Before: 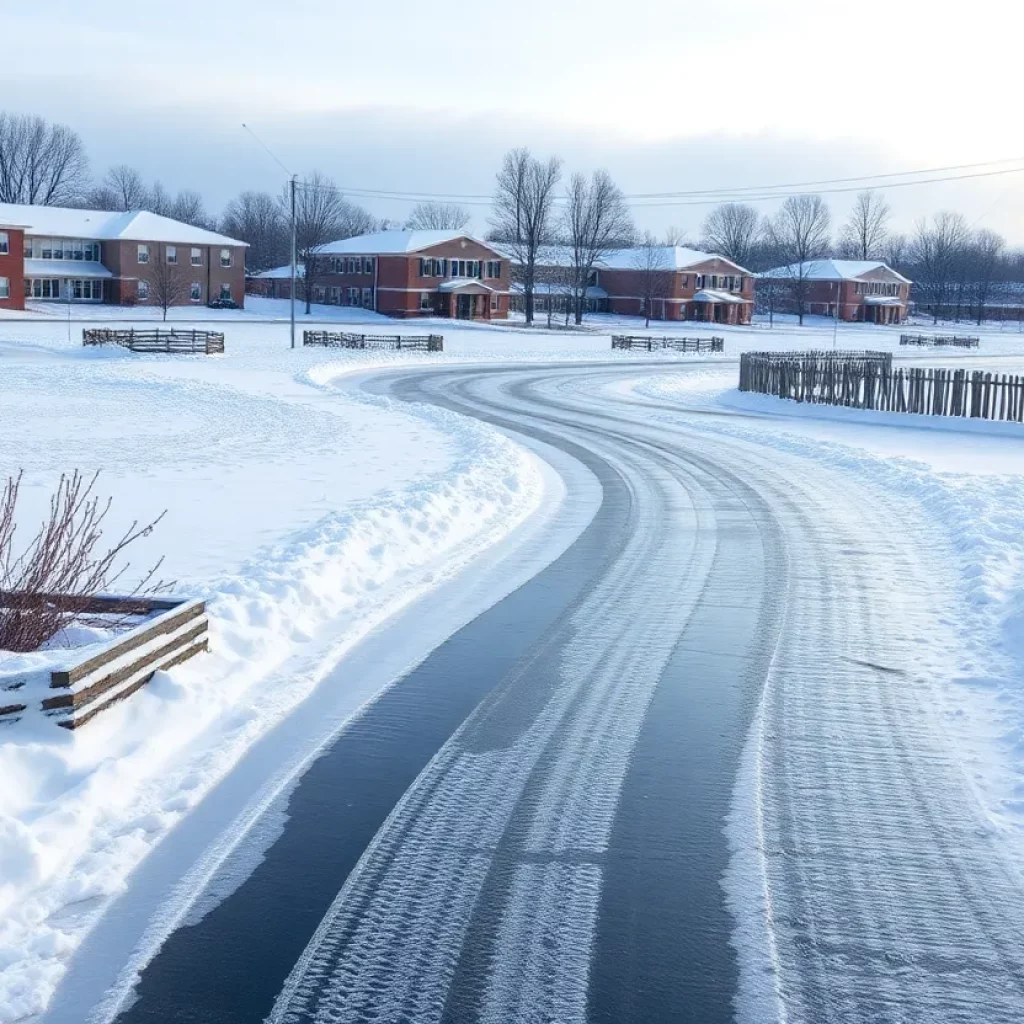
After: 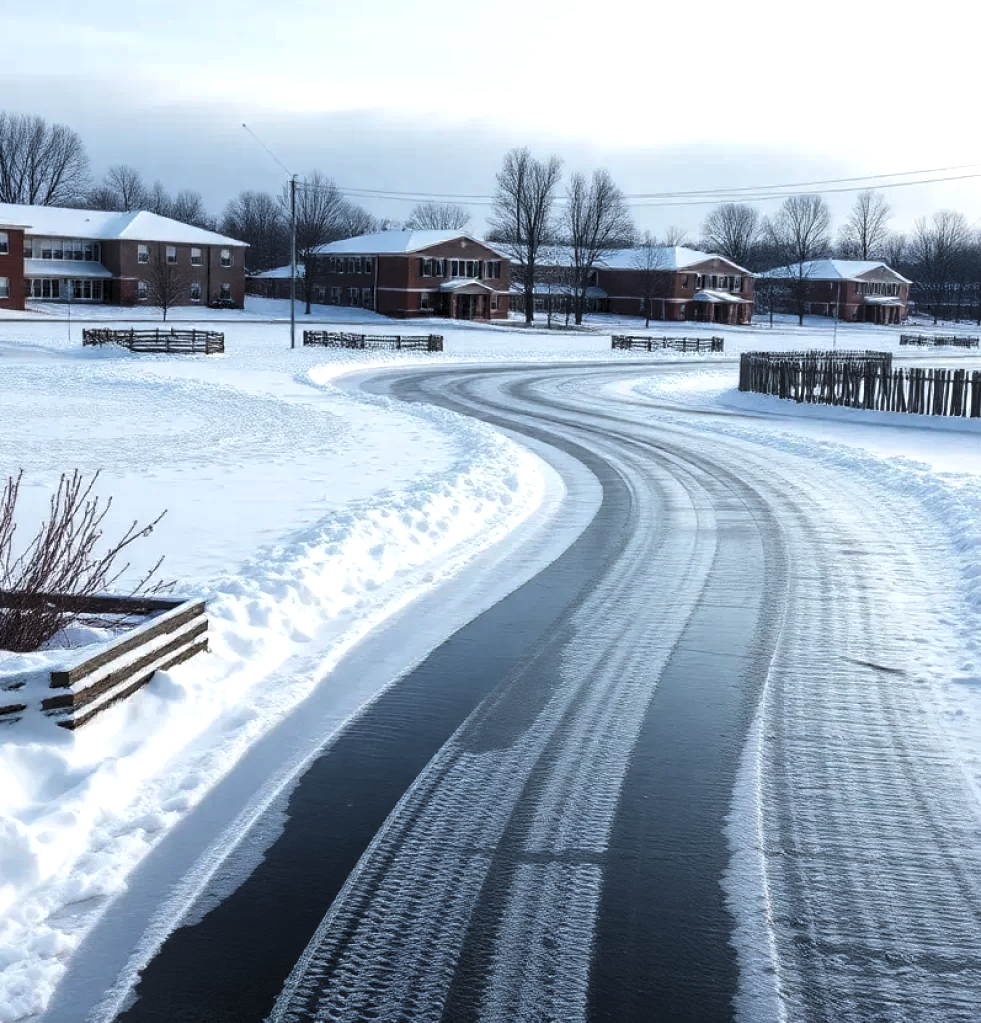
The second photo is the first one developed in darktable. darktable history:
levels: levels [0.101, 0.578, 0.953]
shadows and highlights: shadows 62.66, white point adjustment 0.37, highlights -34.44, compress 83.82%
crop: right 4.126%, bottom 0.031%
